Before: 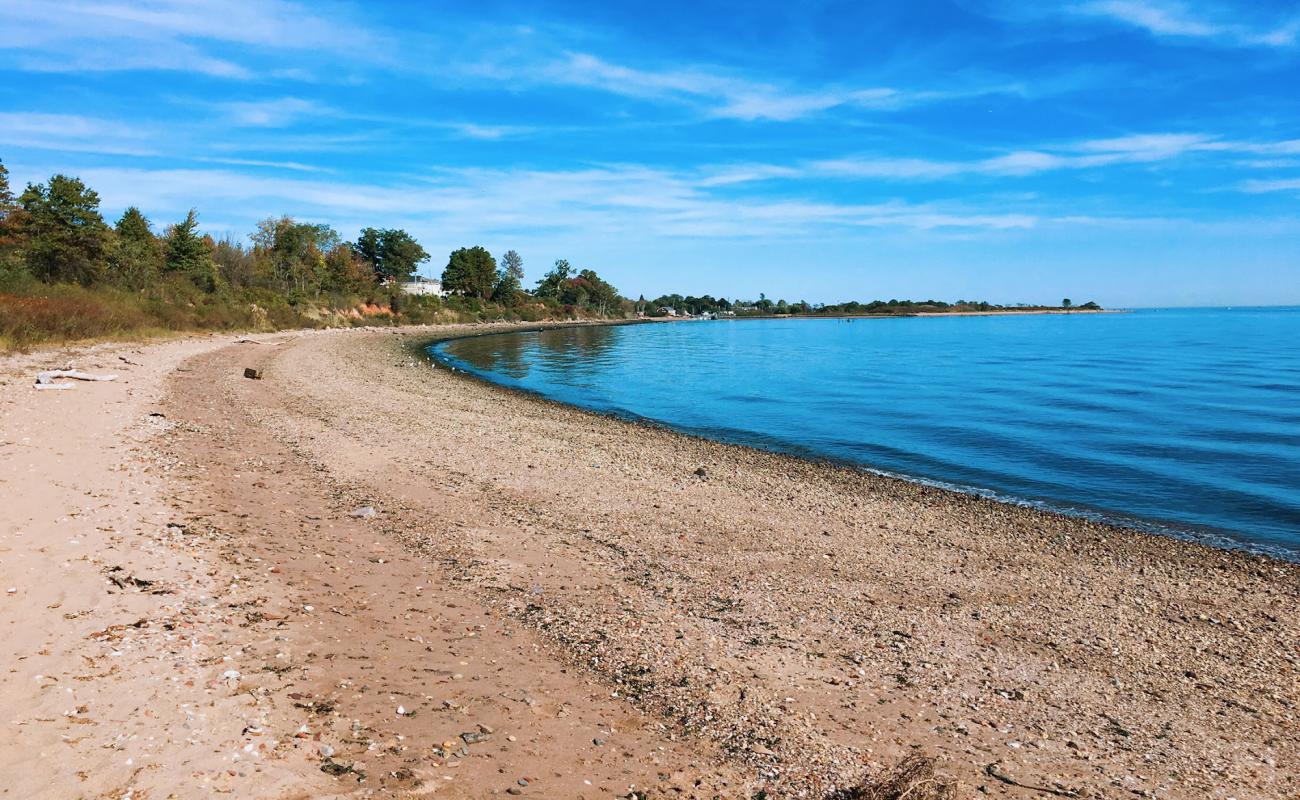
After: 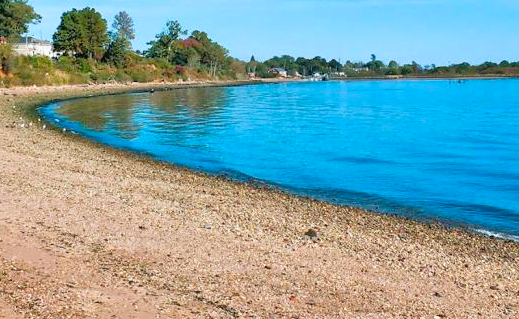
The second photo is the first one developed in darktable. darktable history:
tone equalizer: -7 EV 0.15 EV, -6 EV 0.6 EV, -5 EV 1.15 EV, -4 EV 1.33 EV, -3 EV 1.15 EV, -2 EV 0.6 EV, -1 EV 0.15 EV, mask exposure compensation -0.5 EV
color balance: output saturation 120%
crop: left 30%, top 30%, right 30%, bottom 30%
